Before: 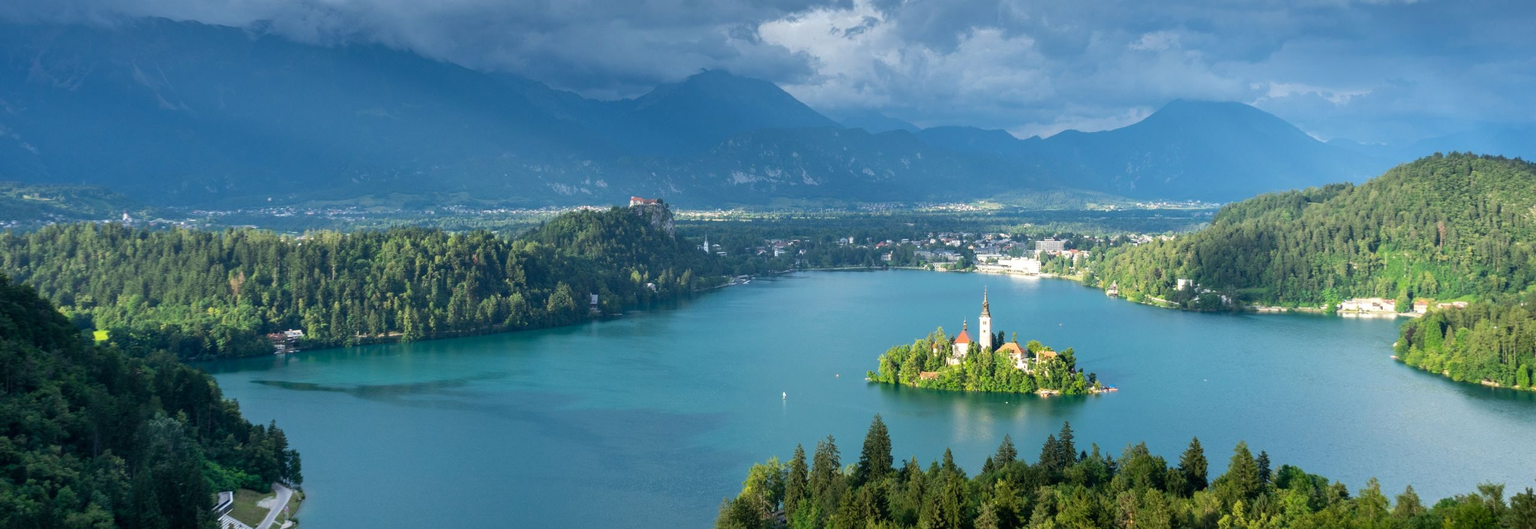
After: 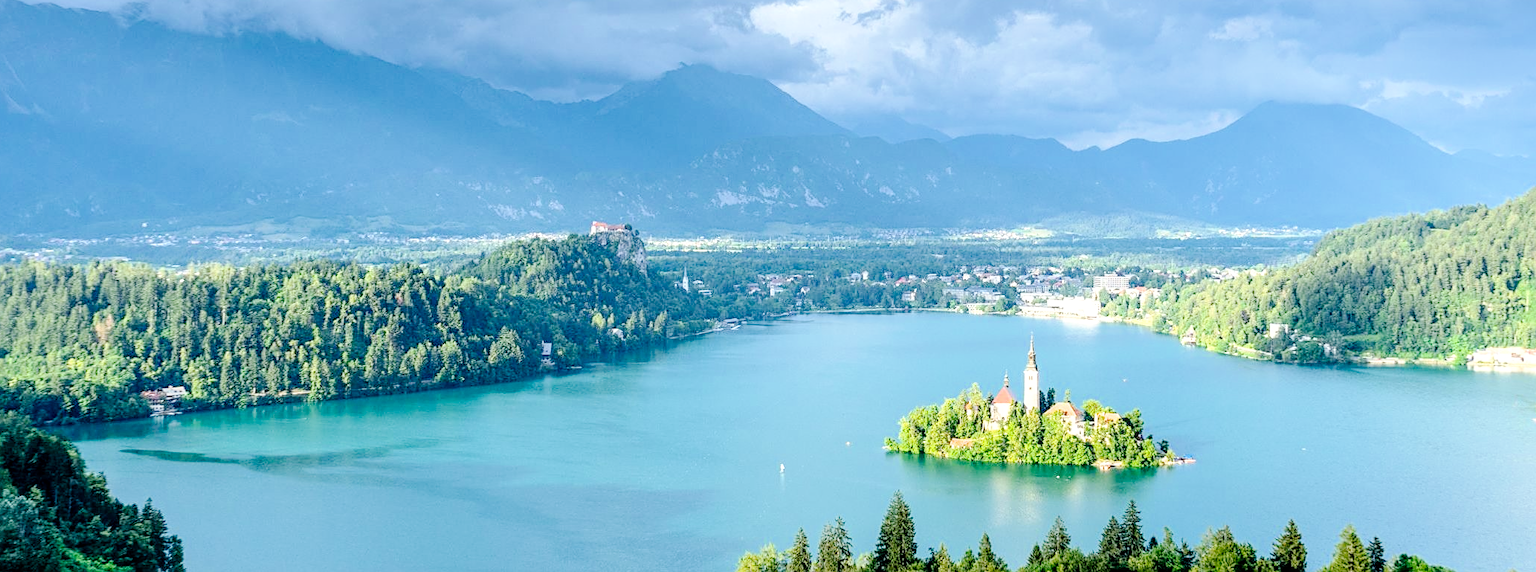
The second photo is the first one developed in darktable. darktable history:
crop: left 9.988%, top 3.493%, right 9.299%, bottom 9.124%
sharpen: on, module defaults
tone curve: curves: ch0 [(0, 0) (0.003, 0) (0.011, 0.001) (0.025, 0.003) (0.044, 0.005) (0.069, 0.012) (0.1, 0.023) (0.136, 0.039) (0.177, 0.088) (0.224, 0.15) (0.277, 0.24) (0.335, 0.337) (0.399, 0.437) (0.468, 0.535) (0.543, 0.629) (0.623, 0.71) (0.709, 0.782) (0.801, 0.856) (0.898, 0.94) (1, 1)], preserve colors none
filmic rgb: black relative exposure -7.65 EV, white relative exposure 4.56 EV, threshold 2.97 EV, hardness 3.61, color science v6 (2022), enable highlight reconstruction true
local contrast: on, module defaults
exposure: black level correction 0, exposure 1.2 EV, compensate exposure bias true, compensate highlight preservation false
